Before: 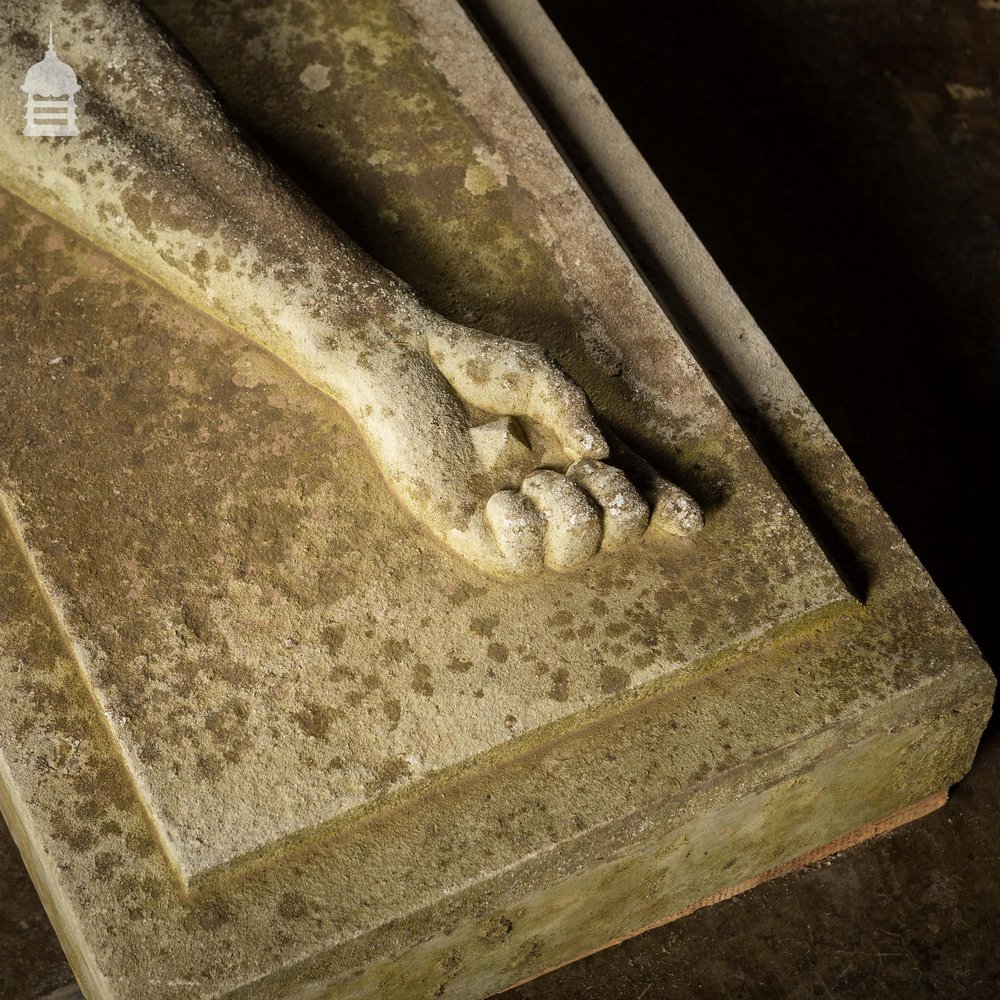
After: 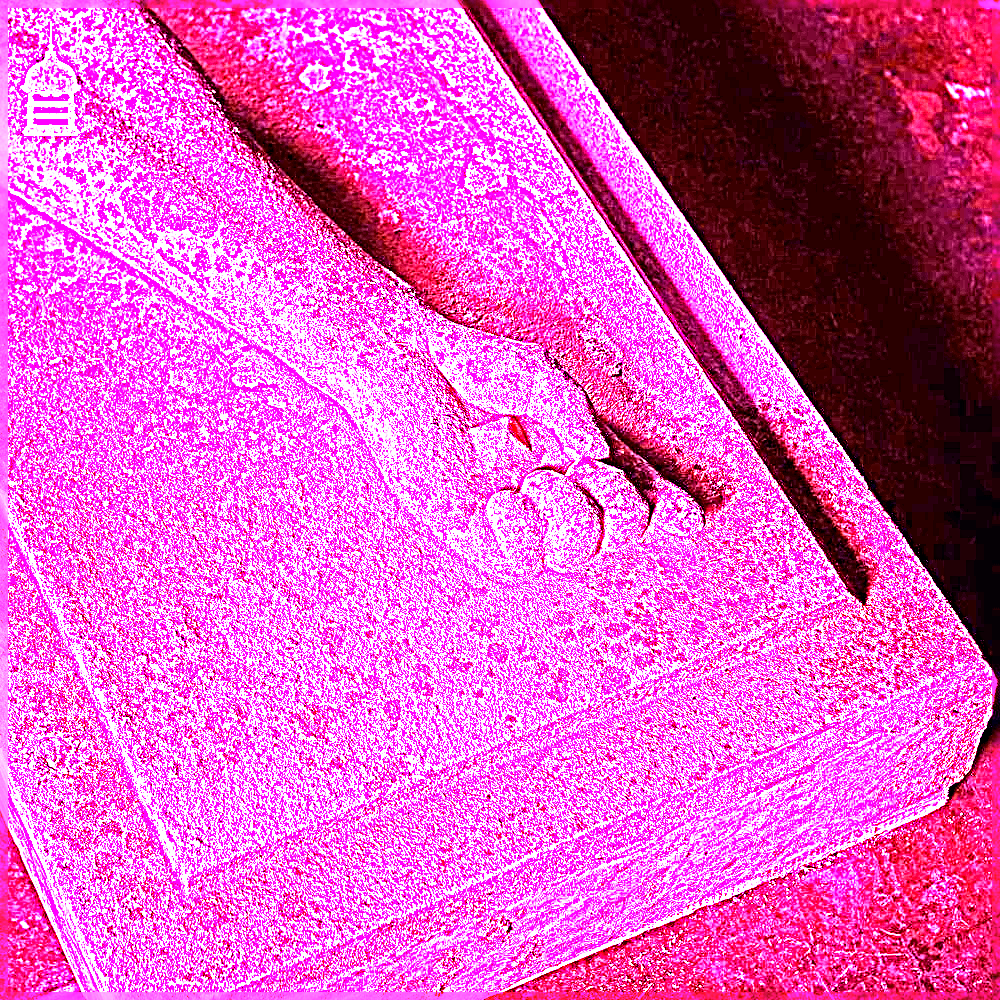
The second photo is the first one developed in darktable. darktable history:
white balance: red 8, blue 8
exposure: black level correction 0.001, exposure 0.14 EV, compensate highlight preservation false
sharpen: radius 3.158, amount 1.731
